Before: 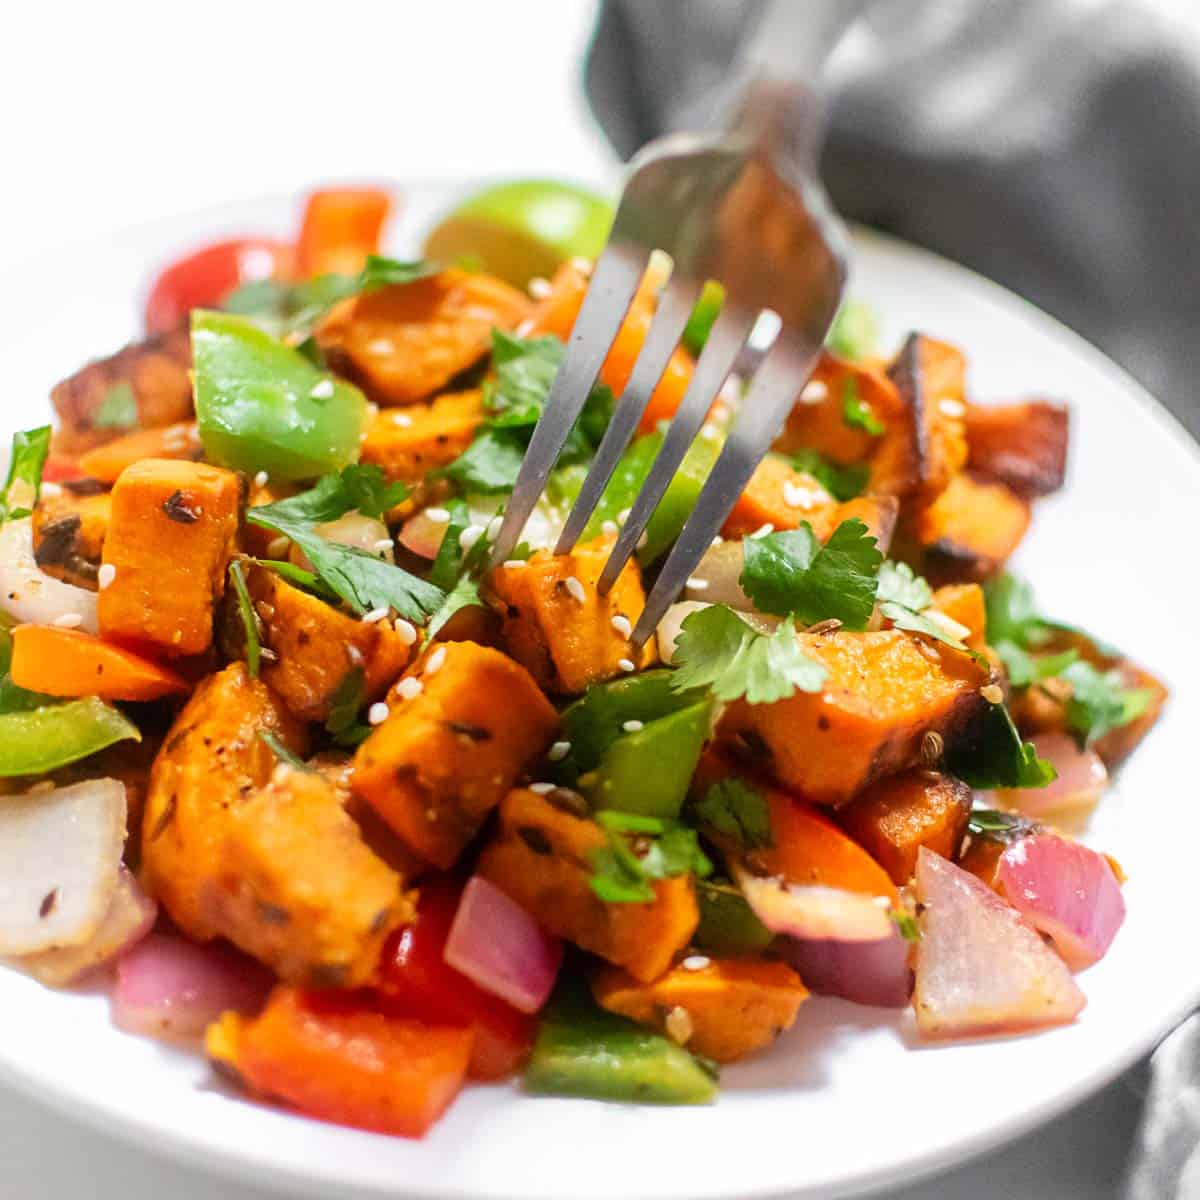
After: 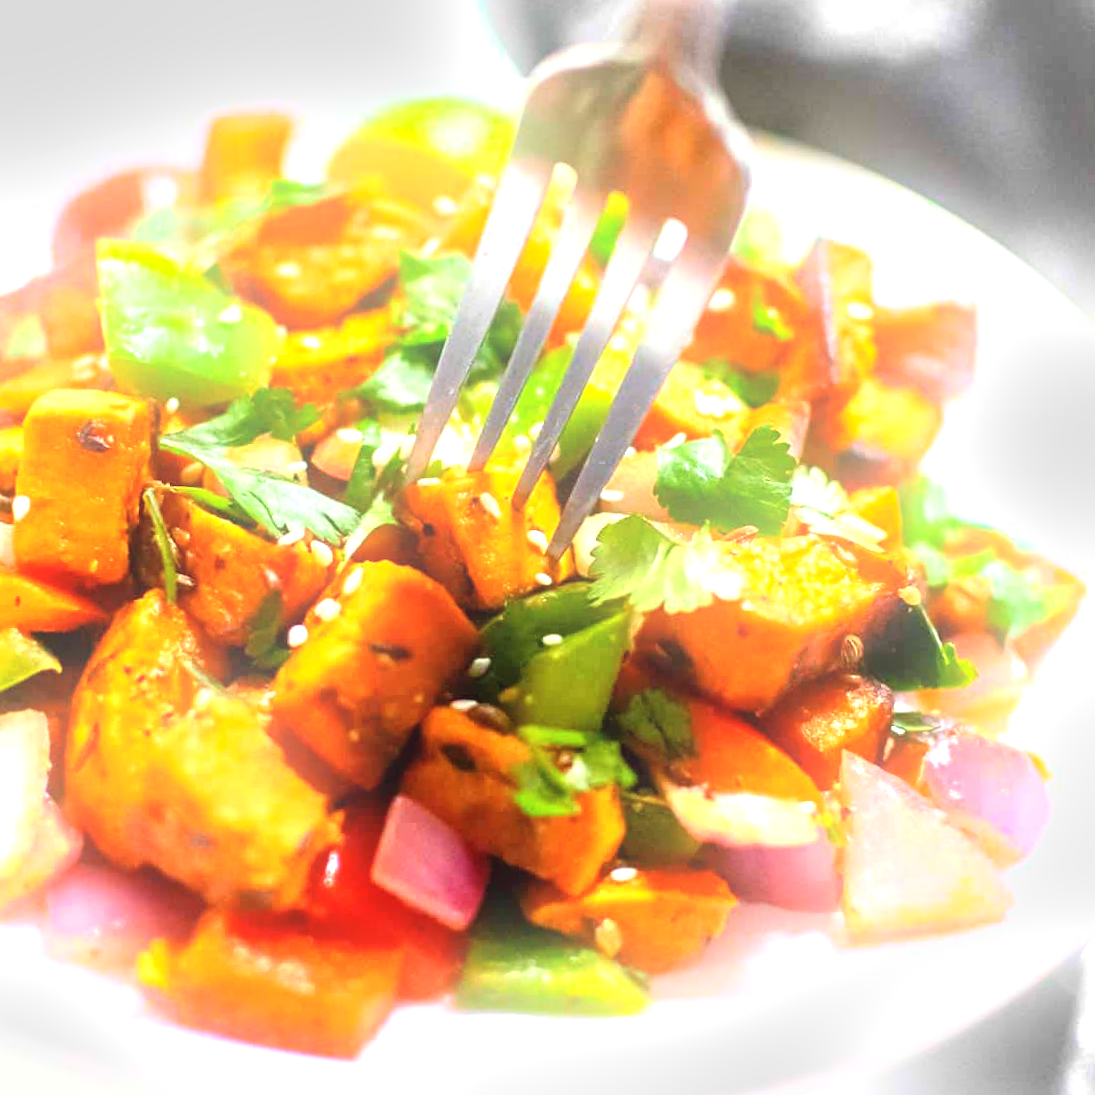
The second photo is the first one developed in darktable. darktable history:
crop and rotate: angle 1.96°, left 5.673%, top 5.673%
bloom: size 13.65%, threshold 98.39%, strength 4.82%
exposure: black level correction -0.002, exposure 1.115 EV, compensate highlight preservation false
